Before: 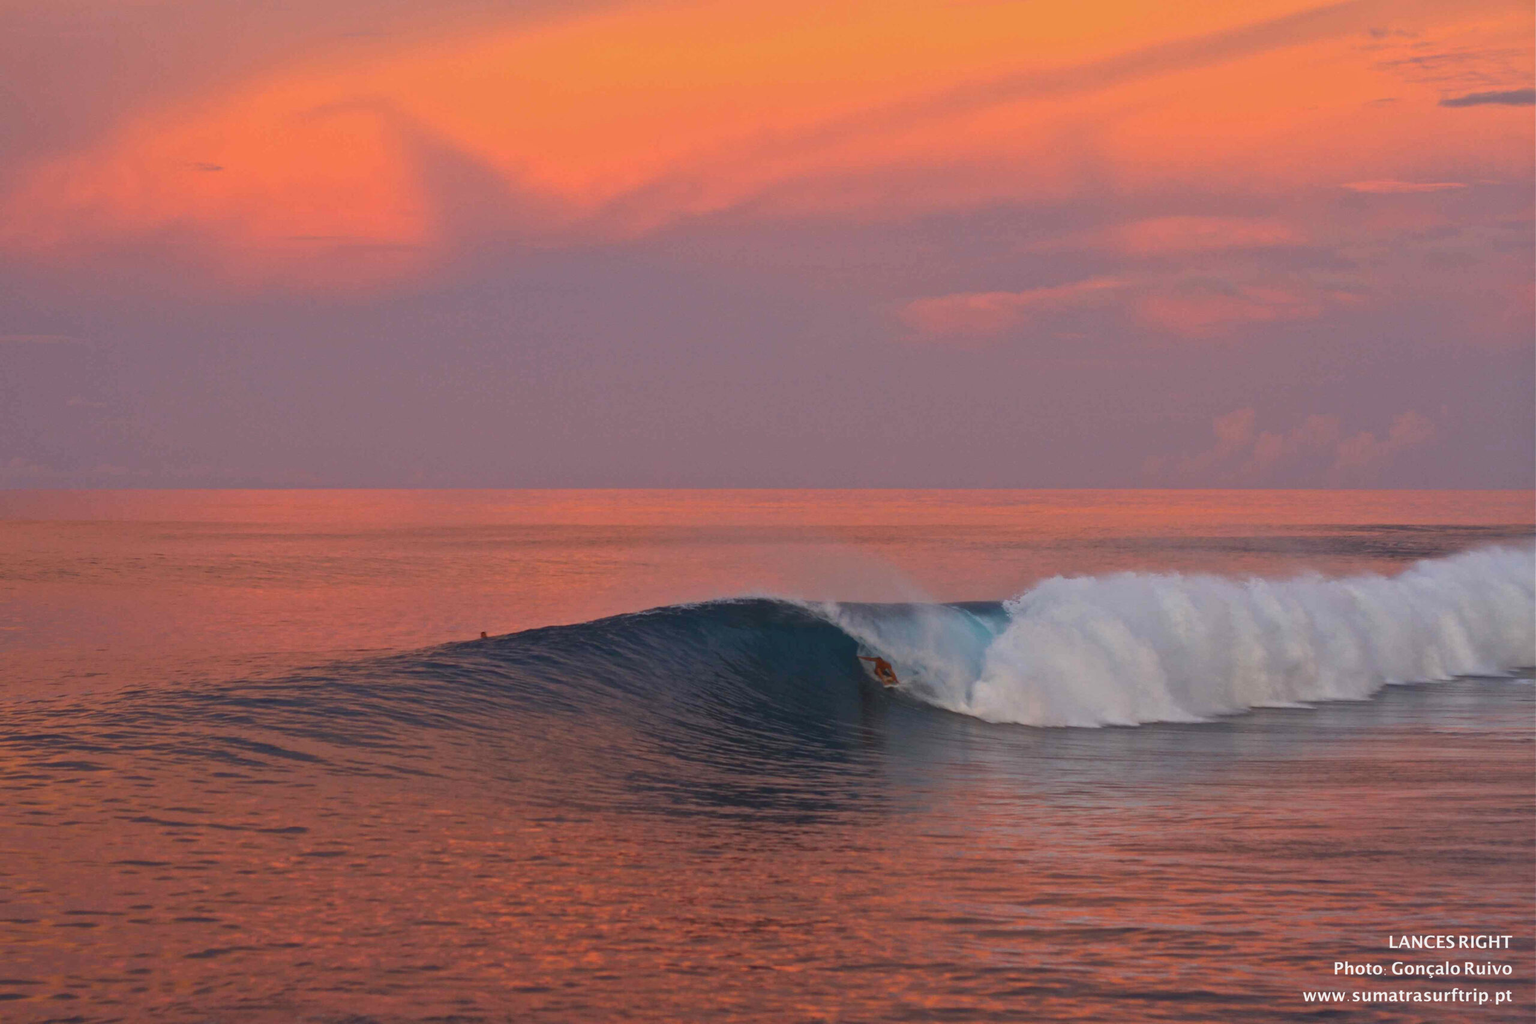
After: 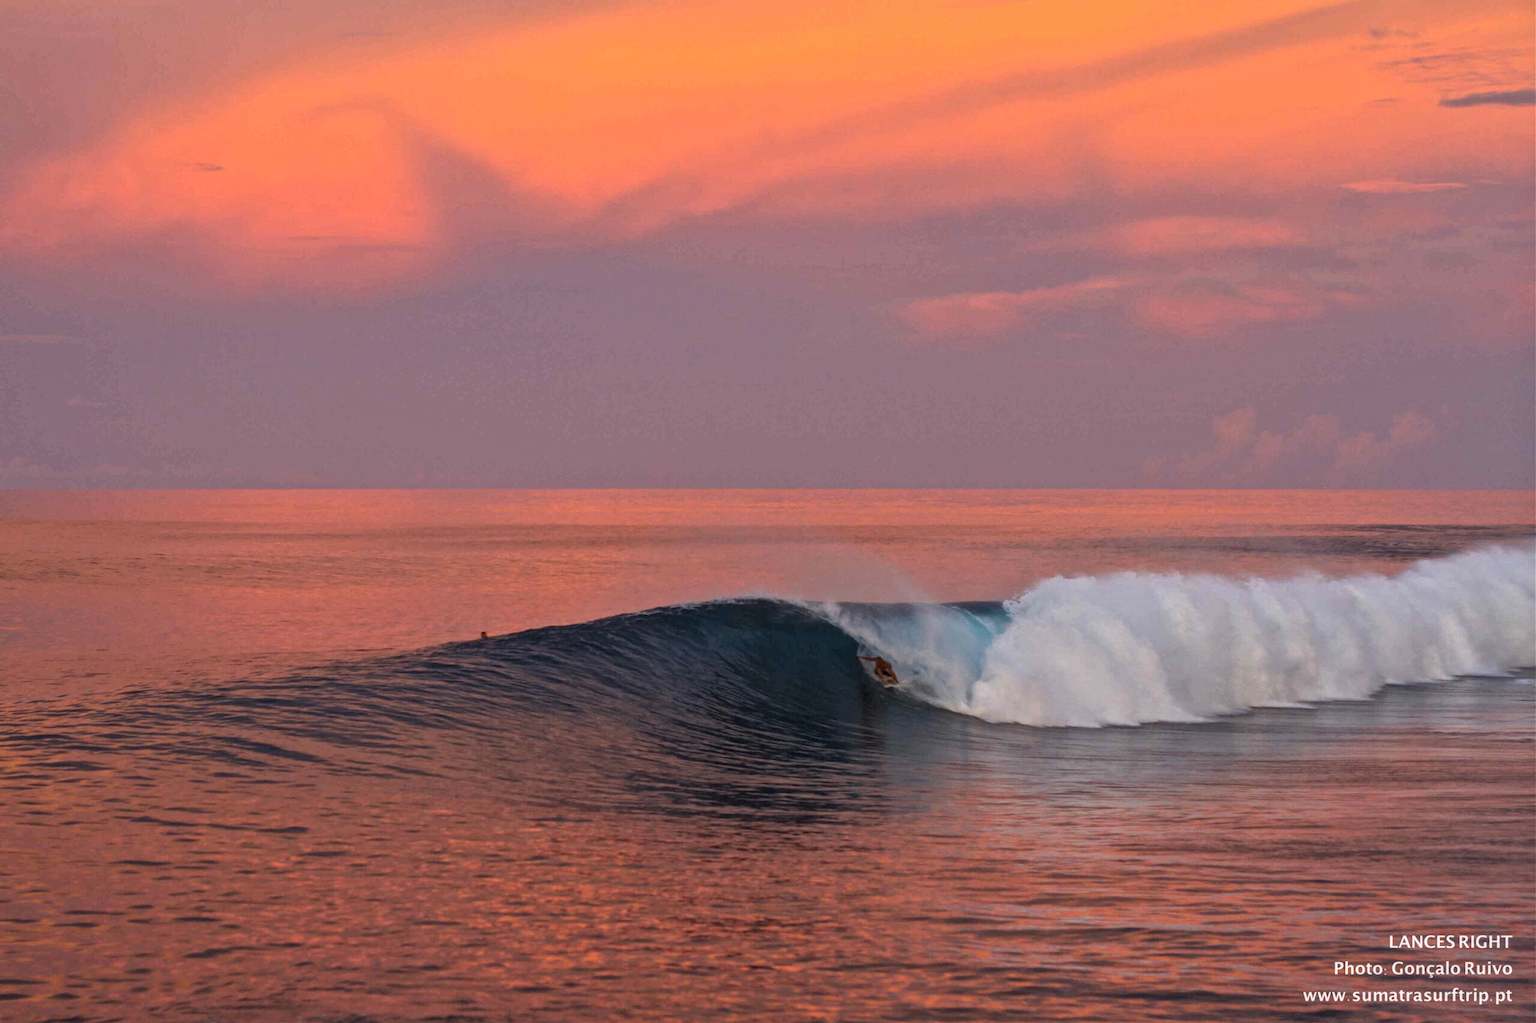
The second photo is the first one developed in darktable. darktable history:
levels: levels [0.073, 0.497, 0.972]
local contrast: highlights 5%, shadows 5%, detail 134%
